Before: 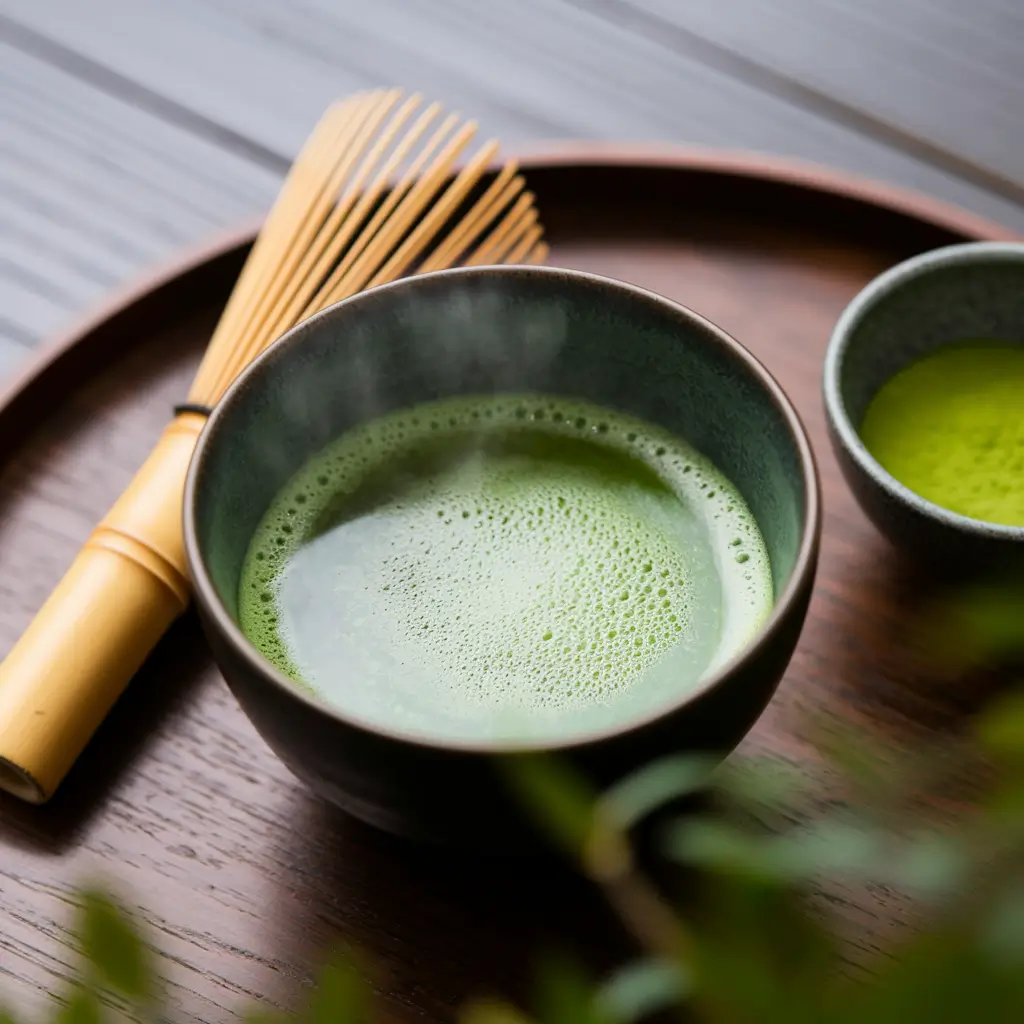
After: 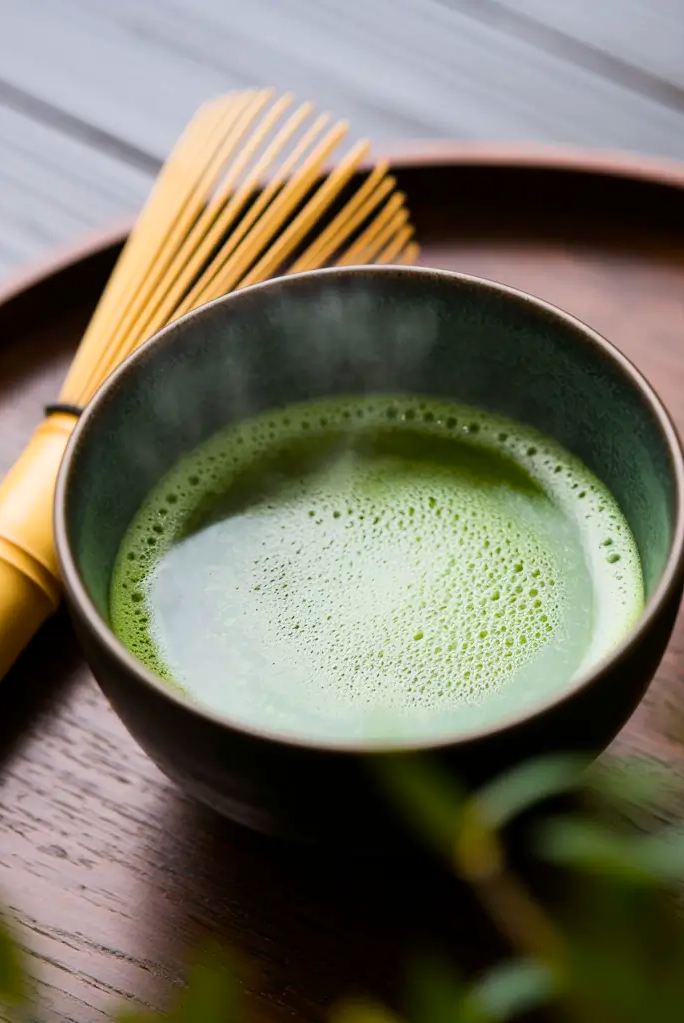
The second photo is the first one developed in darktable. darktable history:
crop and rotate: left 12.664%, right 20.531%
color balance rgb: perceptual saturation grading › global saturation 31.232%, global vibrance 20%
contrast brightness saturation: contrast 0.112, saturation -0.175
